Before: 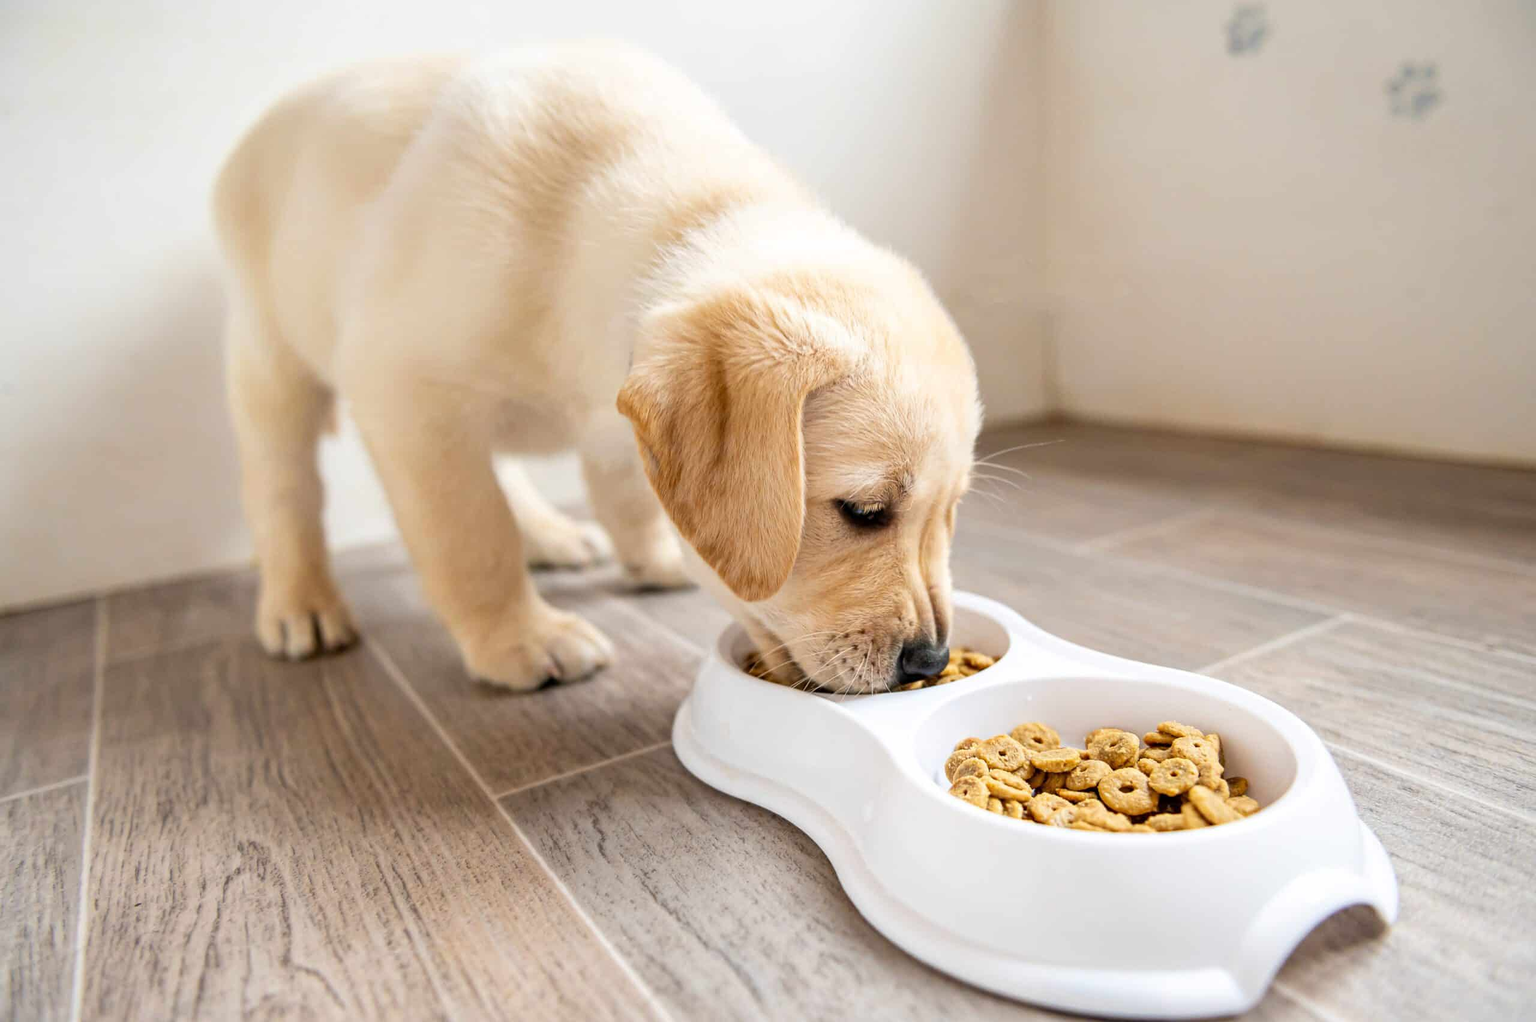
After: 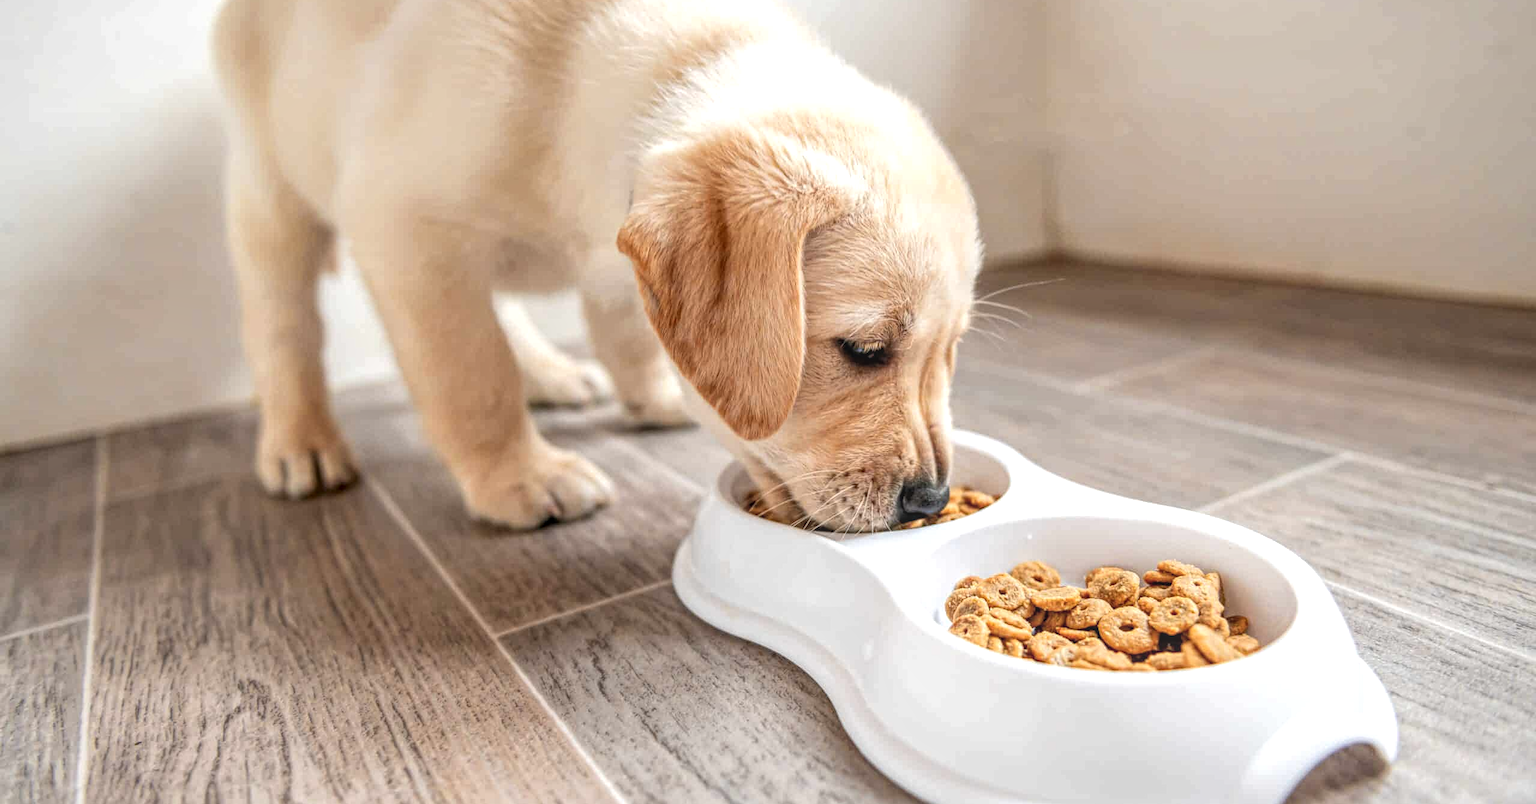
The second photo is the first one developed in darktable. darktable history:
crop and rotate: top 15.838%, bottom 5.389%
local contrast: highlights 76%, shadows 55%, detail 177%, midtone range 0.212
color zones: curves: ch1 [(0.29, 0.492) (0.373, 0.185) (0.509, 0.481)]; ch2 [(0.25, 0.462) (0.749, 0.457)]
